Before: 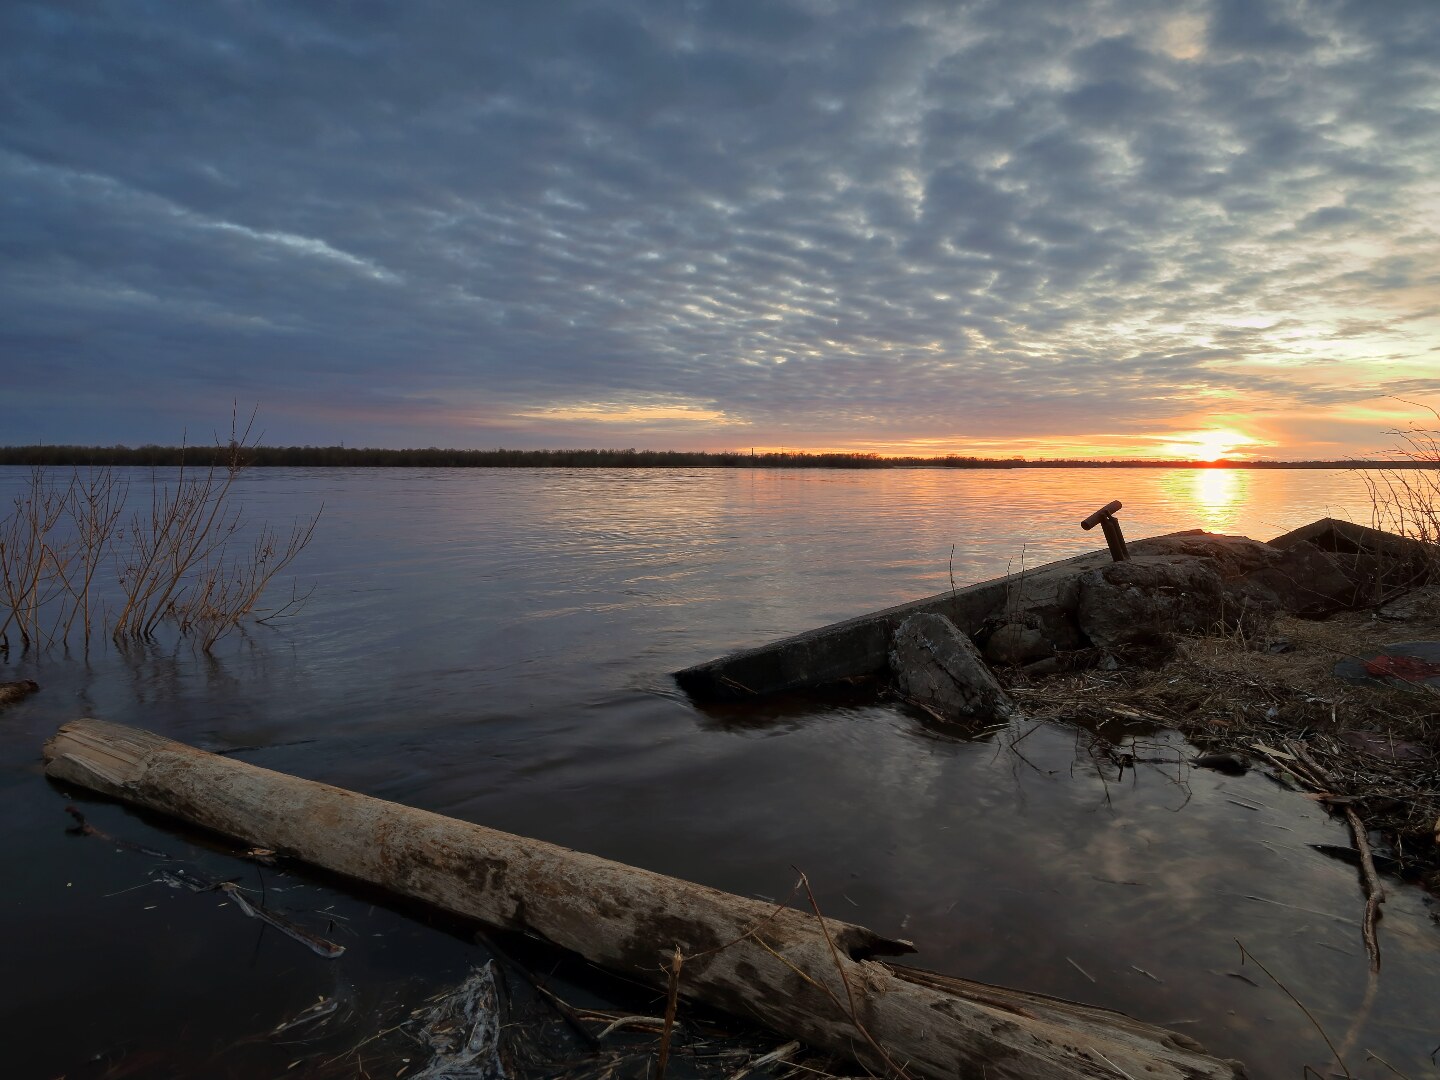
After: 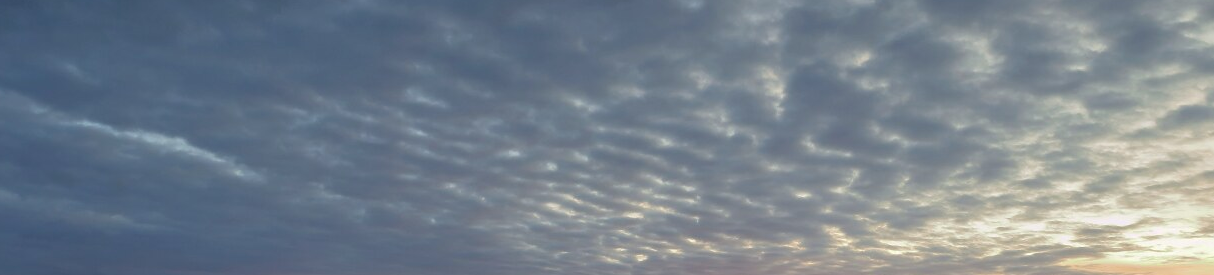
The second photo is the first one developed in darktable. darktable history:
crop and rotate: left 9.696%, top 9.462%, right 5.98%, bottom 64.999%
